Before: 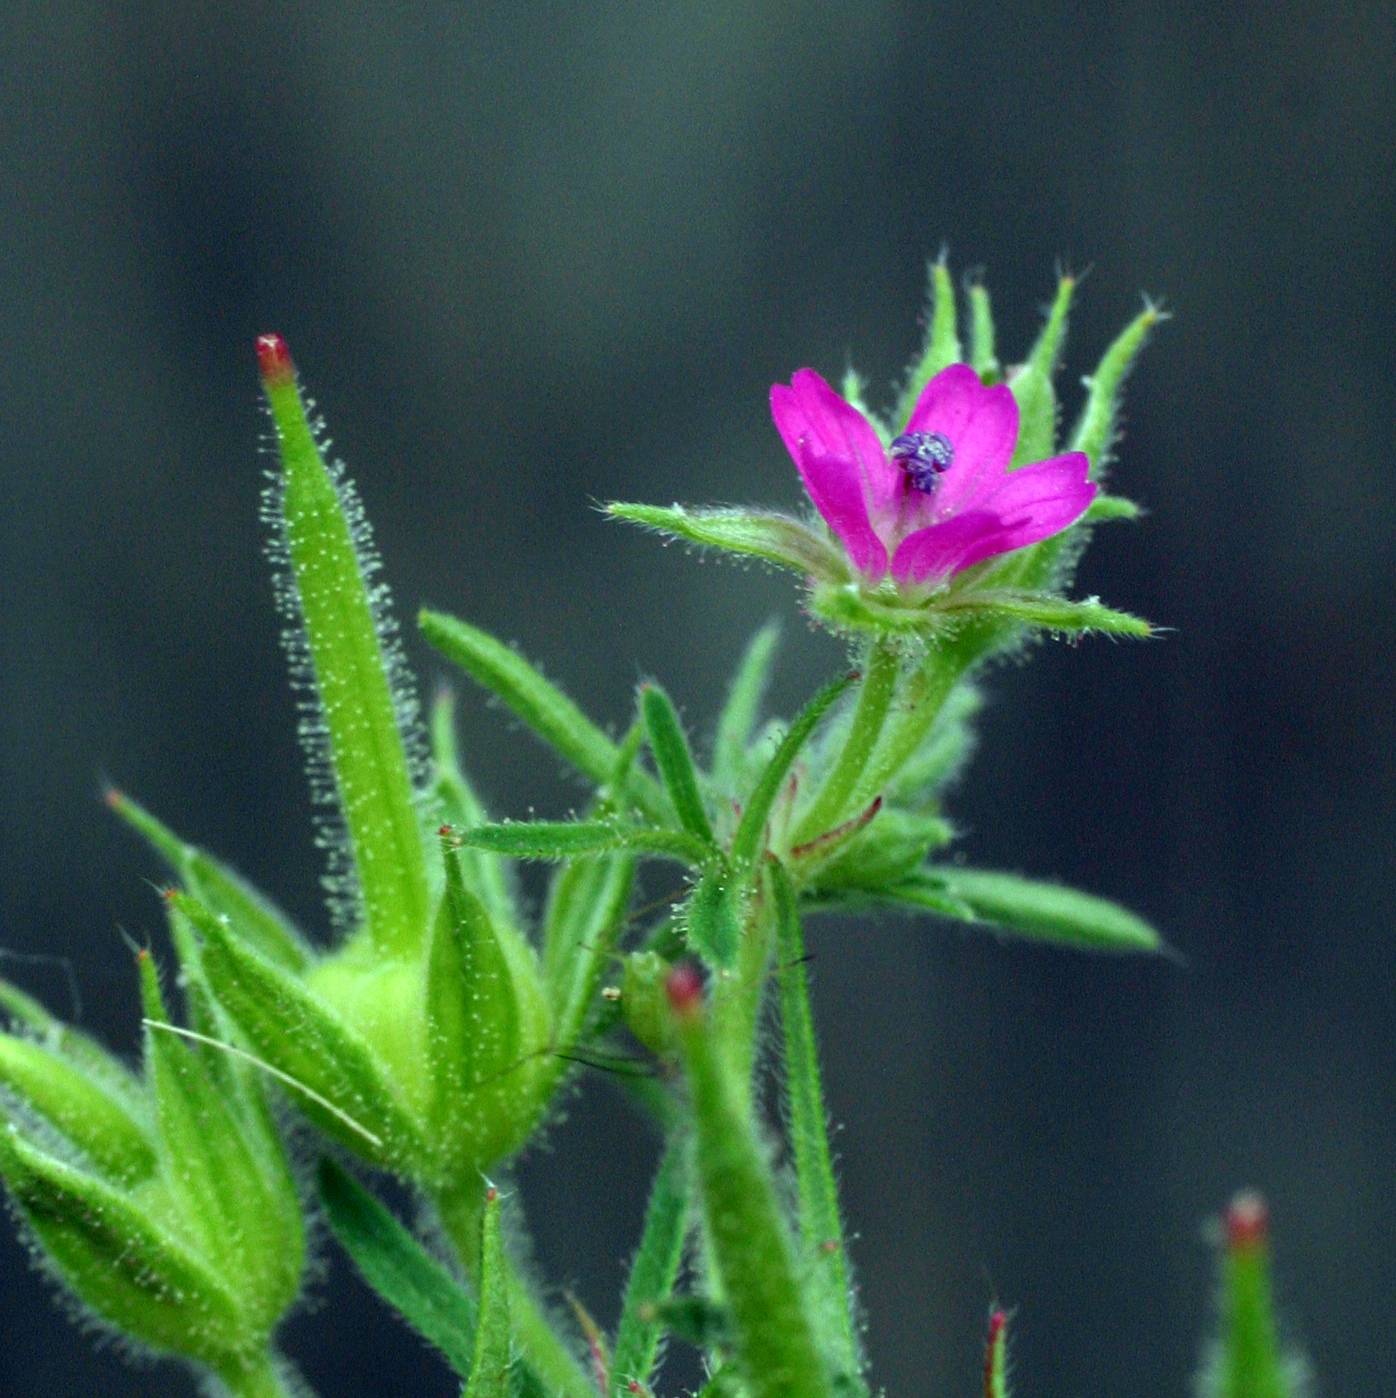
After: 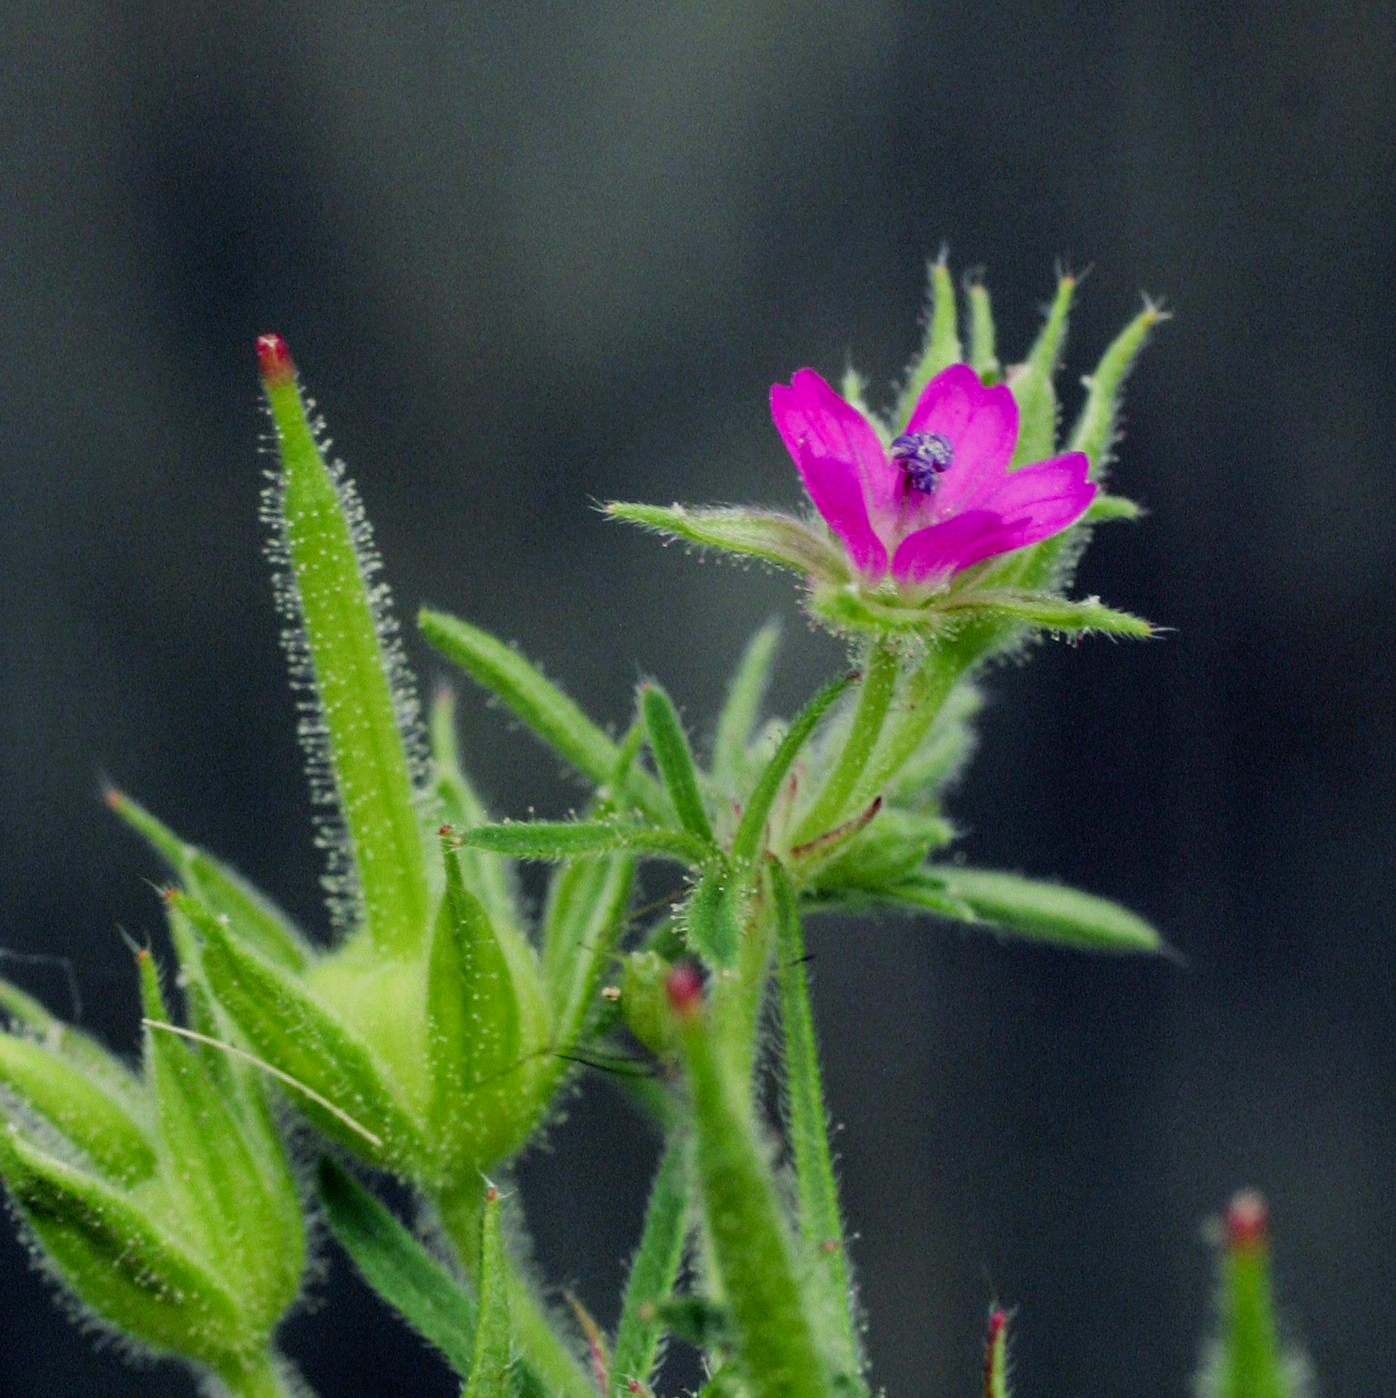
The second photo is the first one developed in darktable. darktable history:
color correction: highlights a* 14.63, highlights b* 4.68
filmic rgb: black relative exposure -7.65 EV, white relative exposure 4.56 EV, hardness 3.61
